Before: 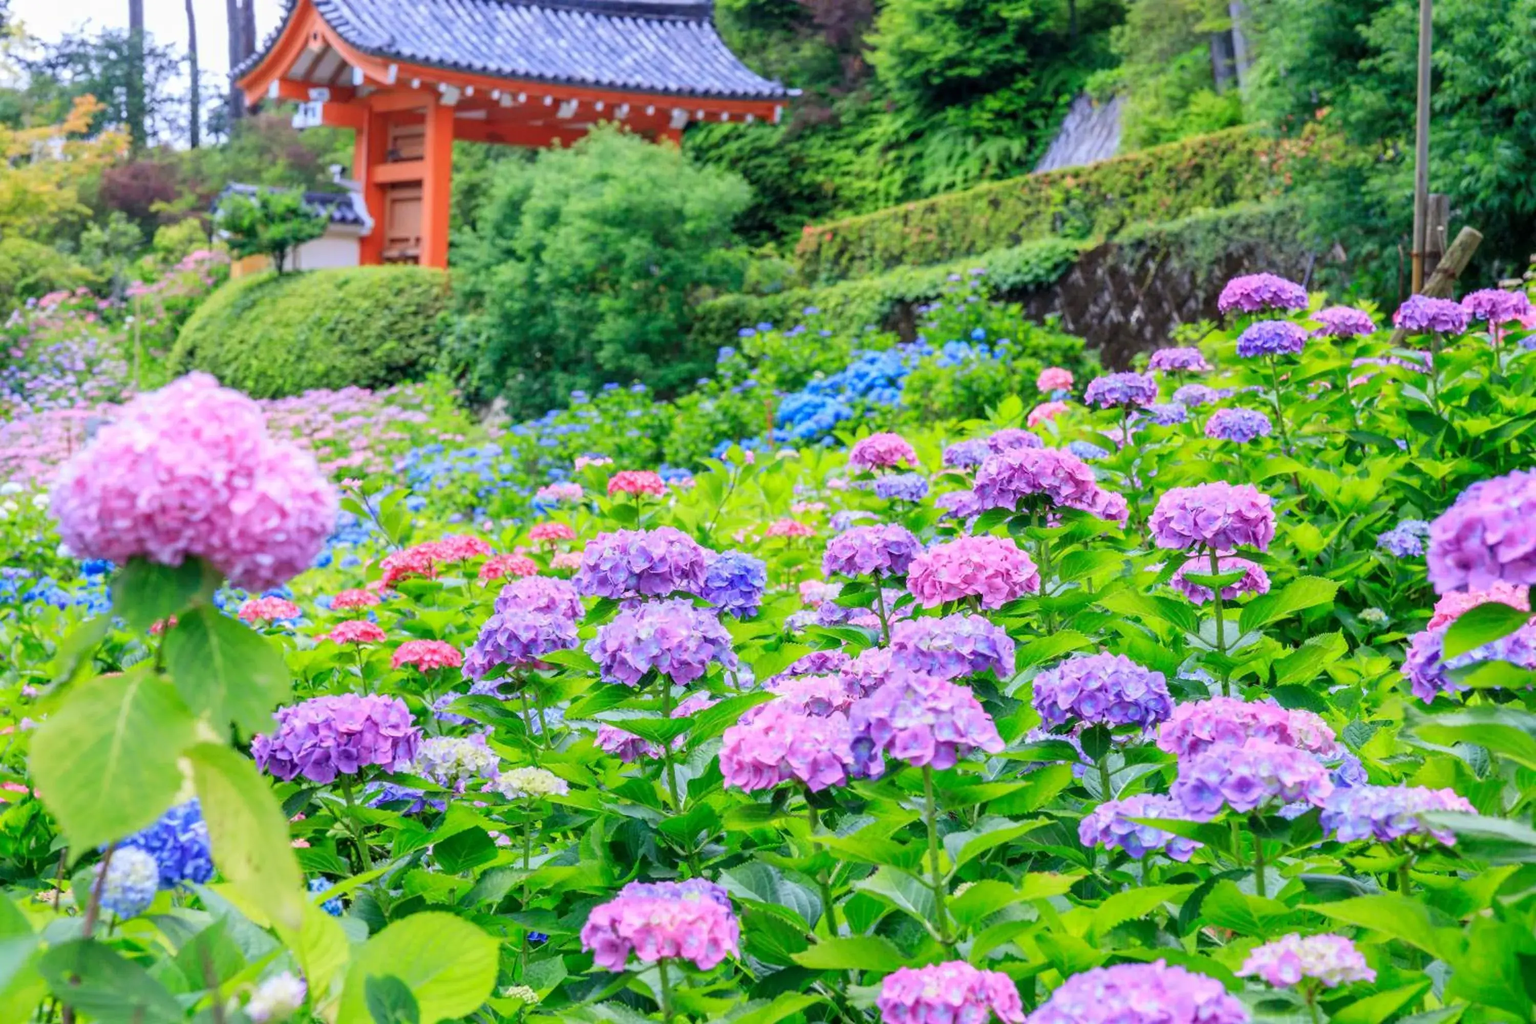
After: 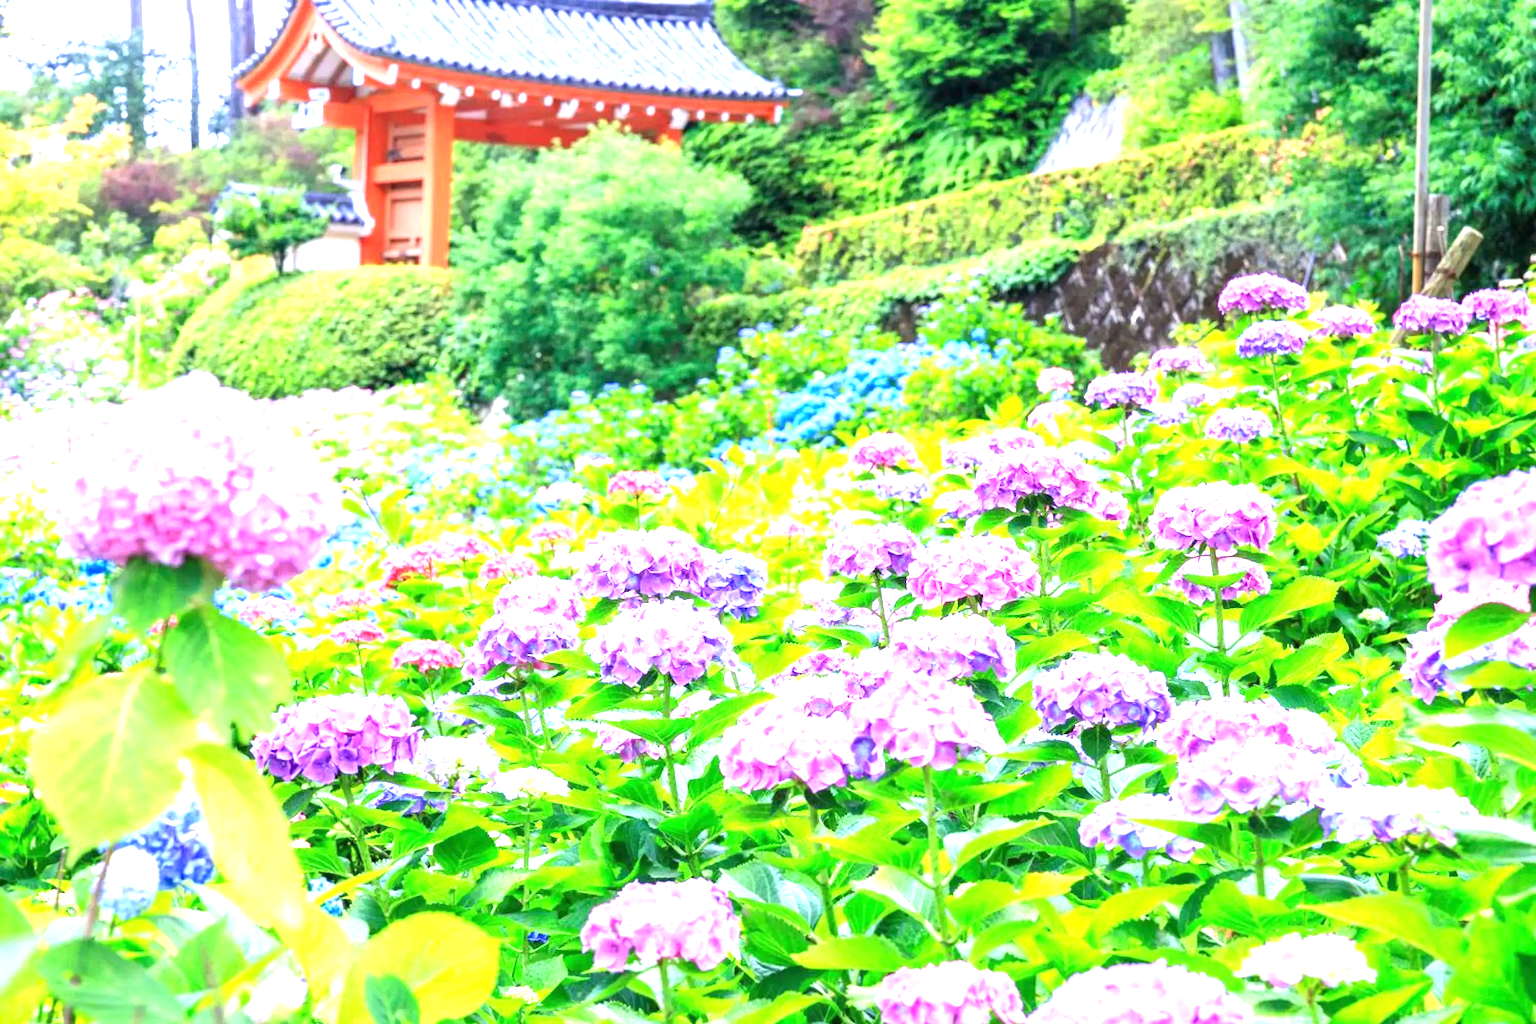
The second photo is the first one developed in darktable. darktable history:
exposure: black level correction 0, exposure 1.607 EV, compensate exposure bias true, compensate highlight preservation false
